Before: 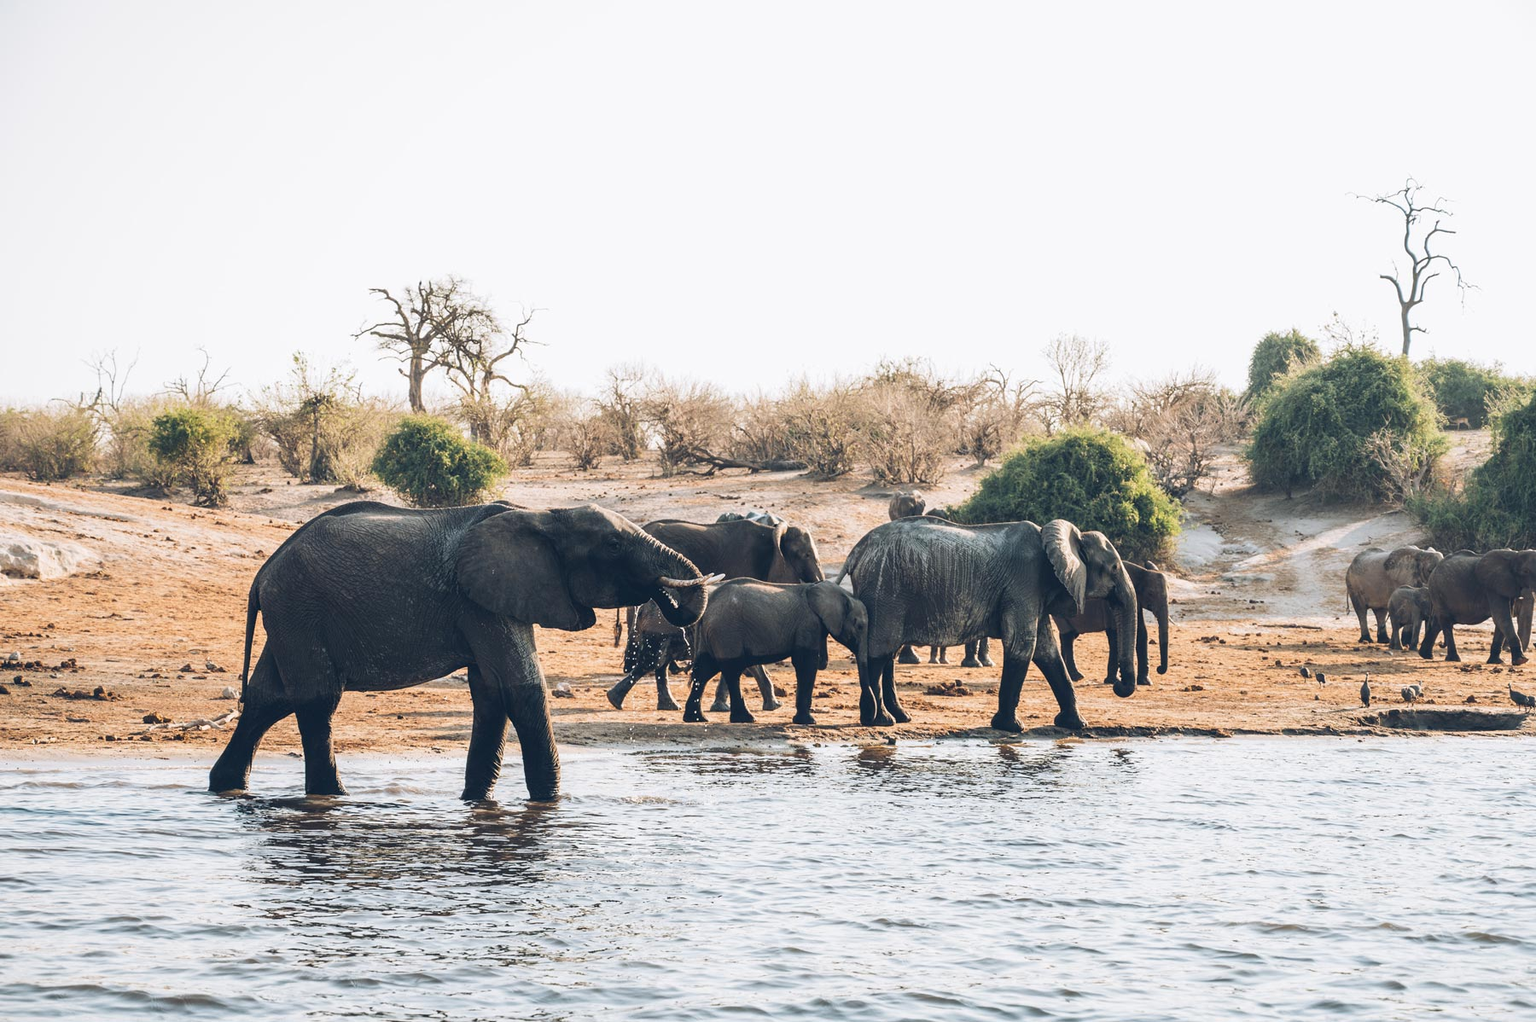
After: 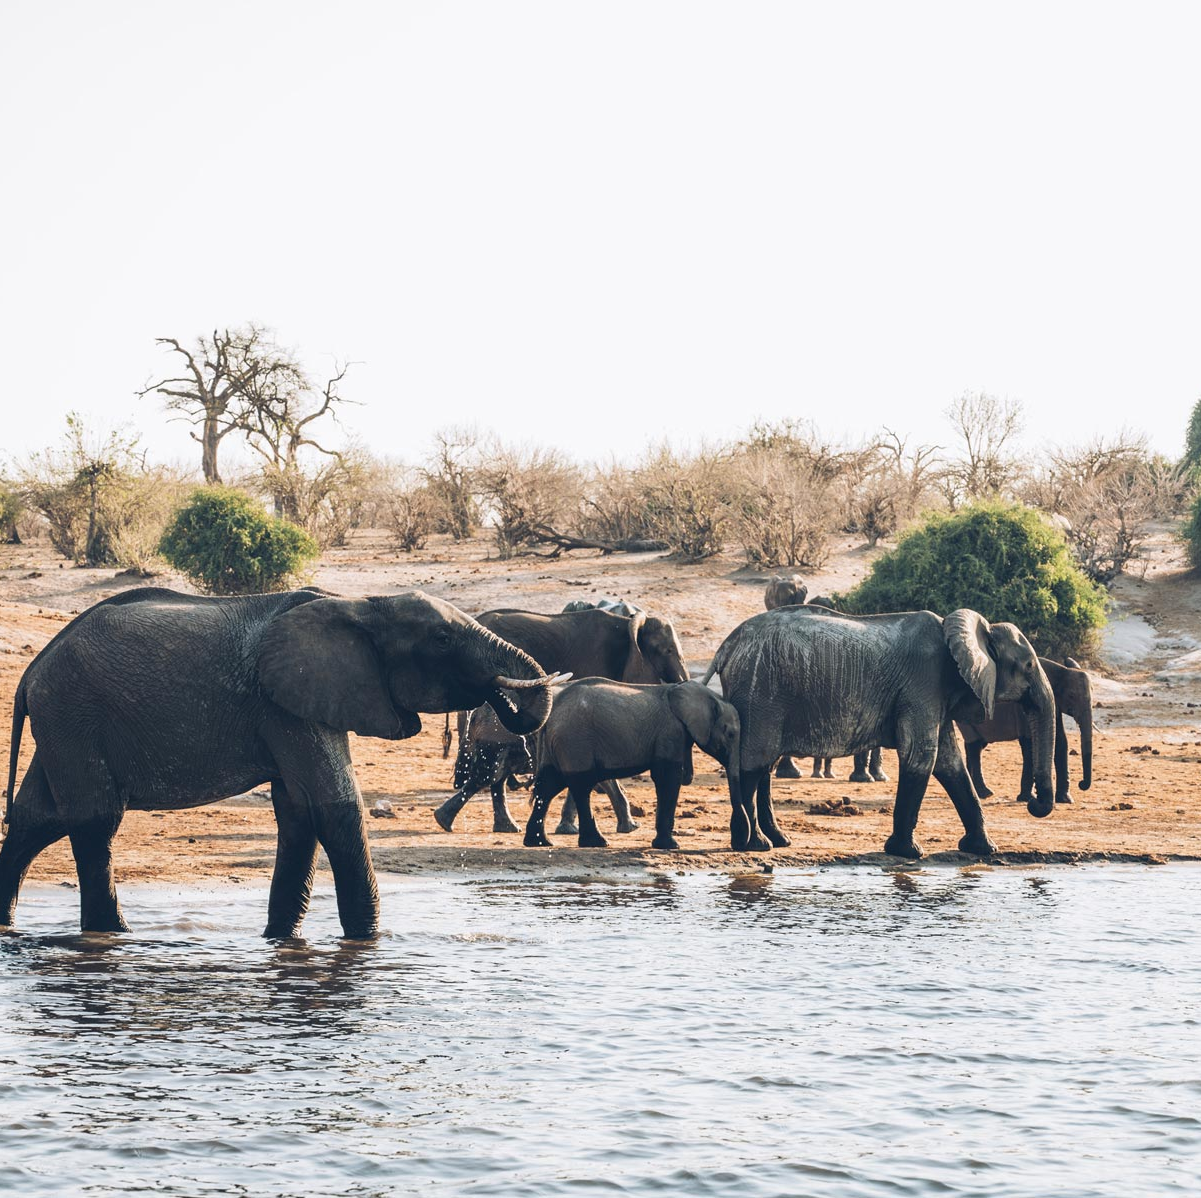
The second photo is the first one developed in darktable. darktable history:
crop: left 15.425%, right 17.845%
